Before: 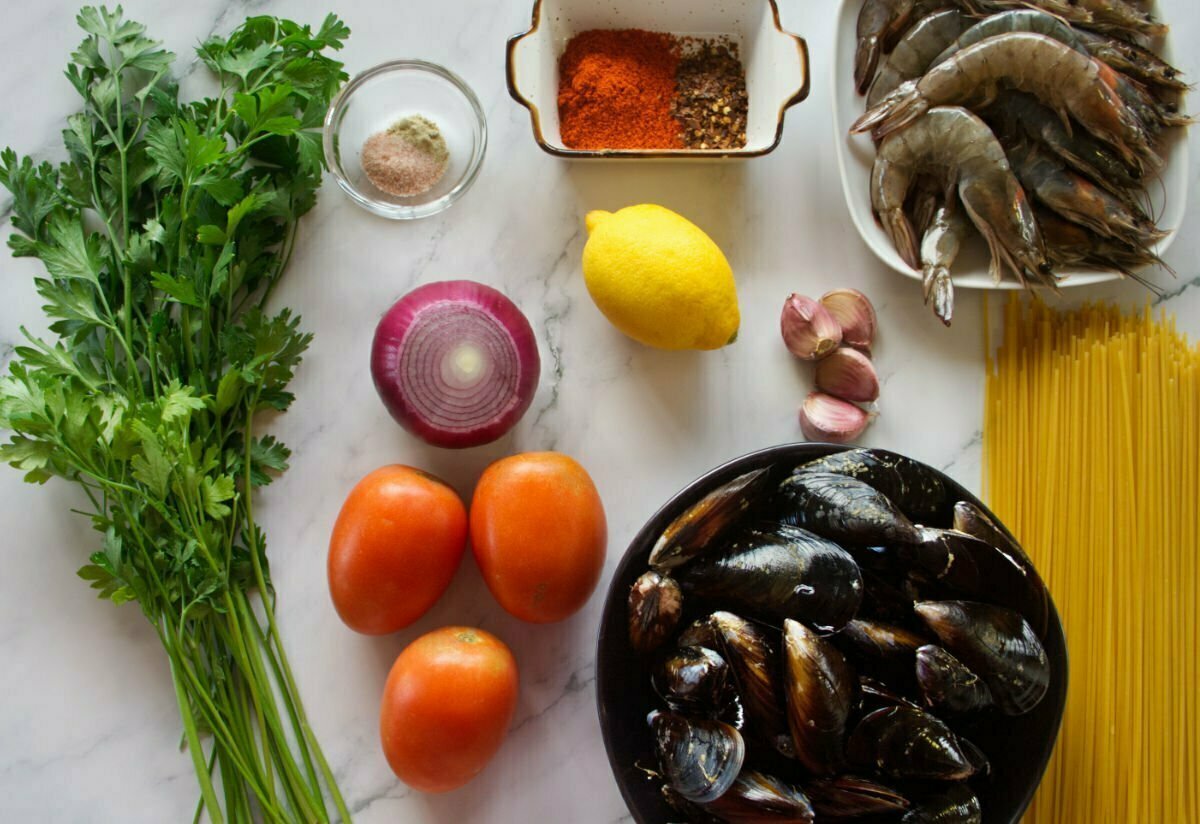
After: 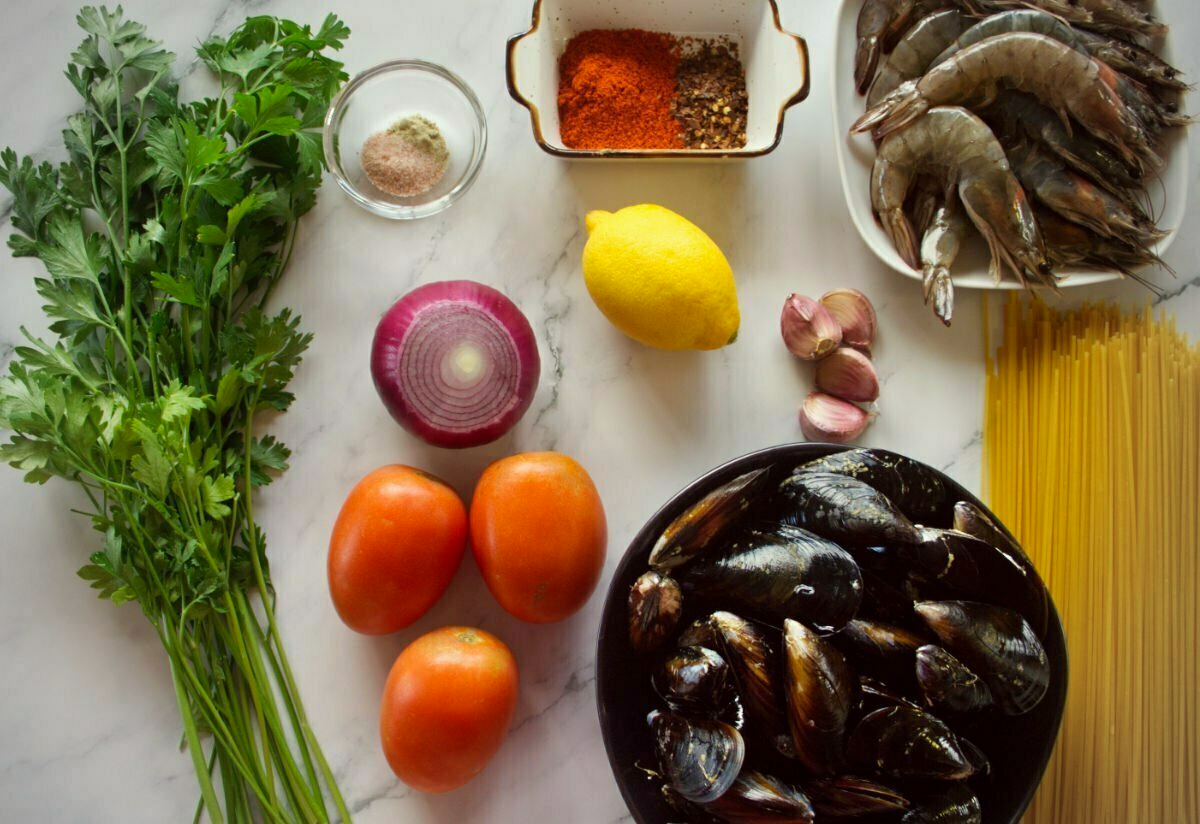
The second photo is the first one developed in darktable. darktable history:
vignetting: fall-off radius 62.98%, unbound false
color correction: highlights a* -1.09, highlights b* 4.54, shadows a* 3.52
